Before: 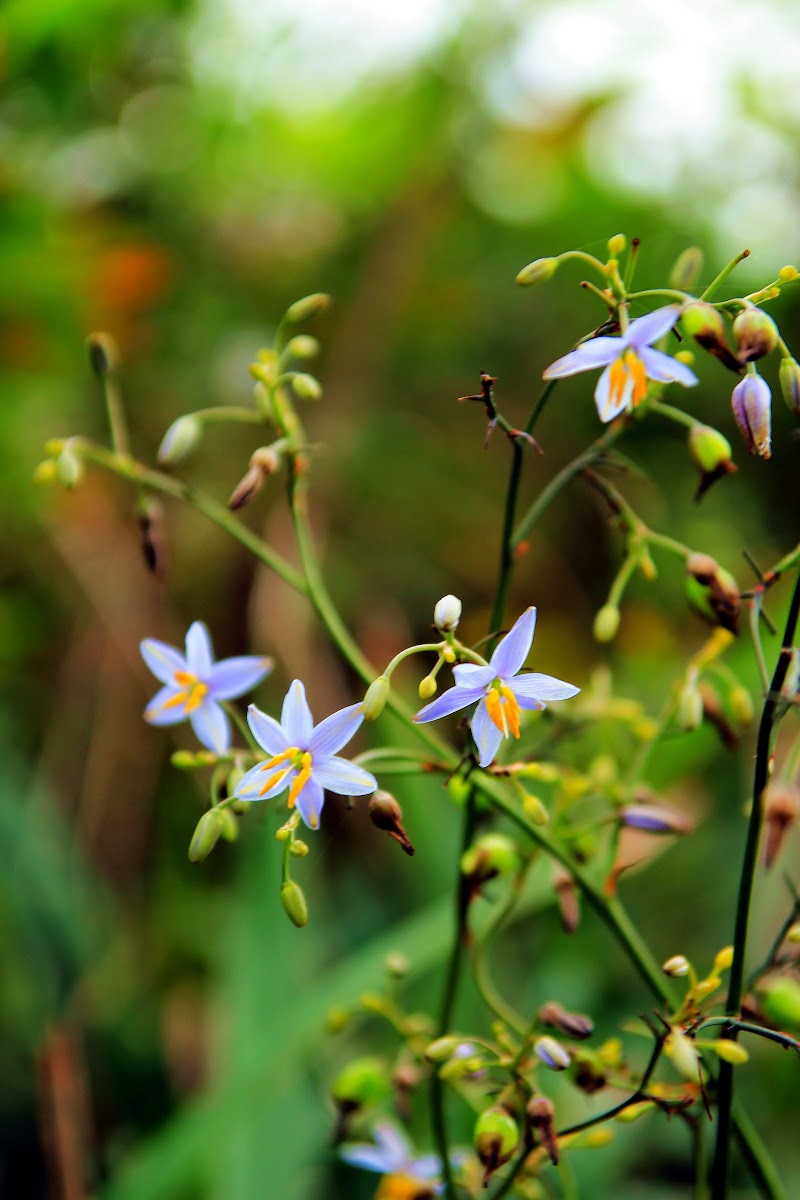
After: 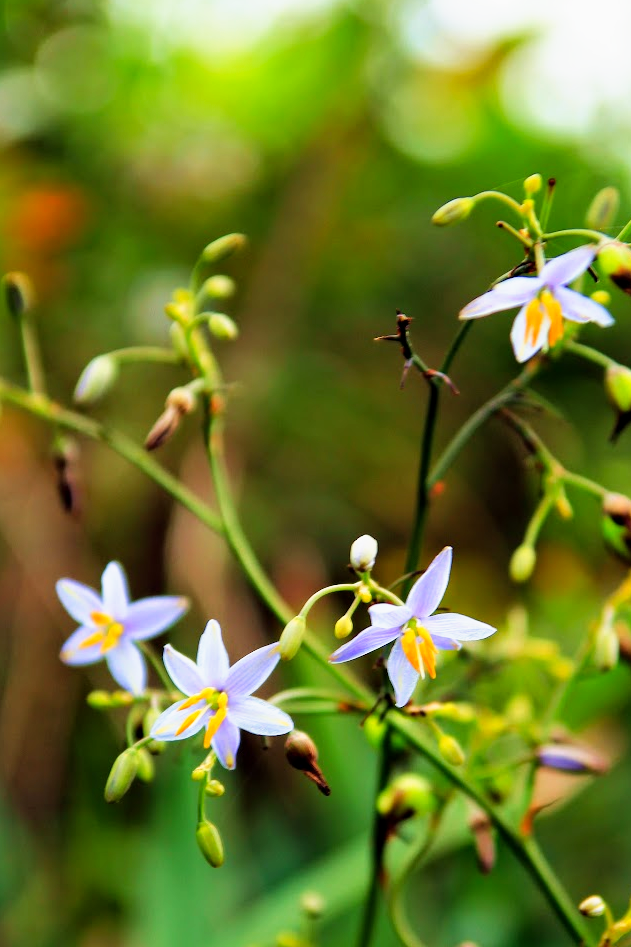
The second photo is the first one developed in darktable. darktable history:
crop and rotate: left 10.544%, top 5.032%, right 10.46%, bottom 16.038%
tone curve: curves: ch0 [(0, 0) (0.051, 0.047) (0.102, 0.099) (0.236, 0.249) (0.429, 0.473) (0.67, 0.755) (0.875, 0.948) (1, 0.985)]; ch1 [(0, 0) (0.339, 0.298) (0.402, 0.363) (0.453, 0.413) (0.485, 0.469) (0.494, 0.493) (0.504, 0.502) (0.515, 0.526) (0.563, 0.591) (0.597, 0.639) (0.834, 0.888) (1, 1)]; ch2 [(0, 0) (0.362, 0.353) (0.425, 0.439) (0.501, 0.501) (0.537, 0.538) (0.58, 0.59) (0.642, 0.669) (0.773, 0.856) (1, 1)], preserve colors none
contrast equalizer: octaves 7, y [[0.5, 0.488, 0.462, 0.461, 0.491, 0.5], [0.5 ×6], [0.5 ×6], [0 ×6], [0 ×6]], mix -0.299
